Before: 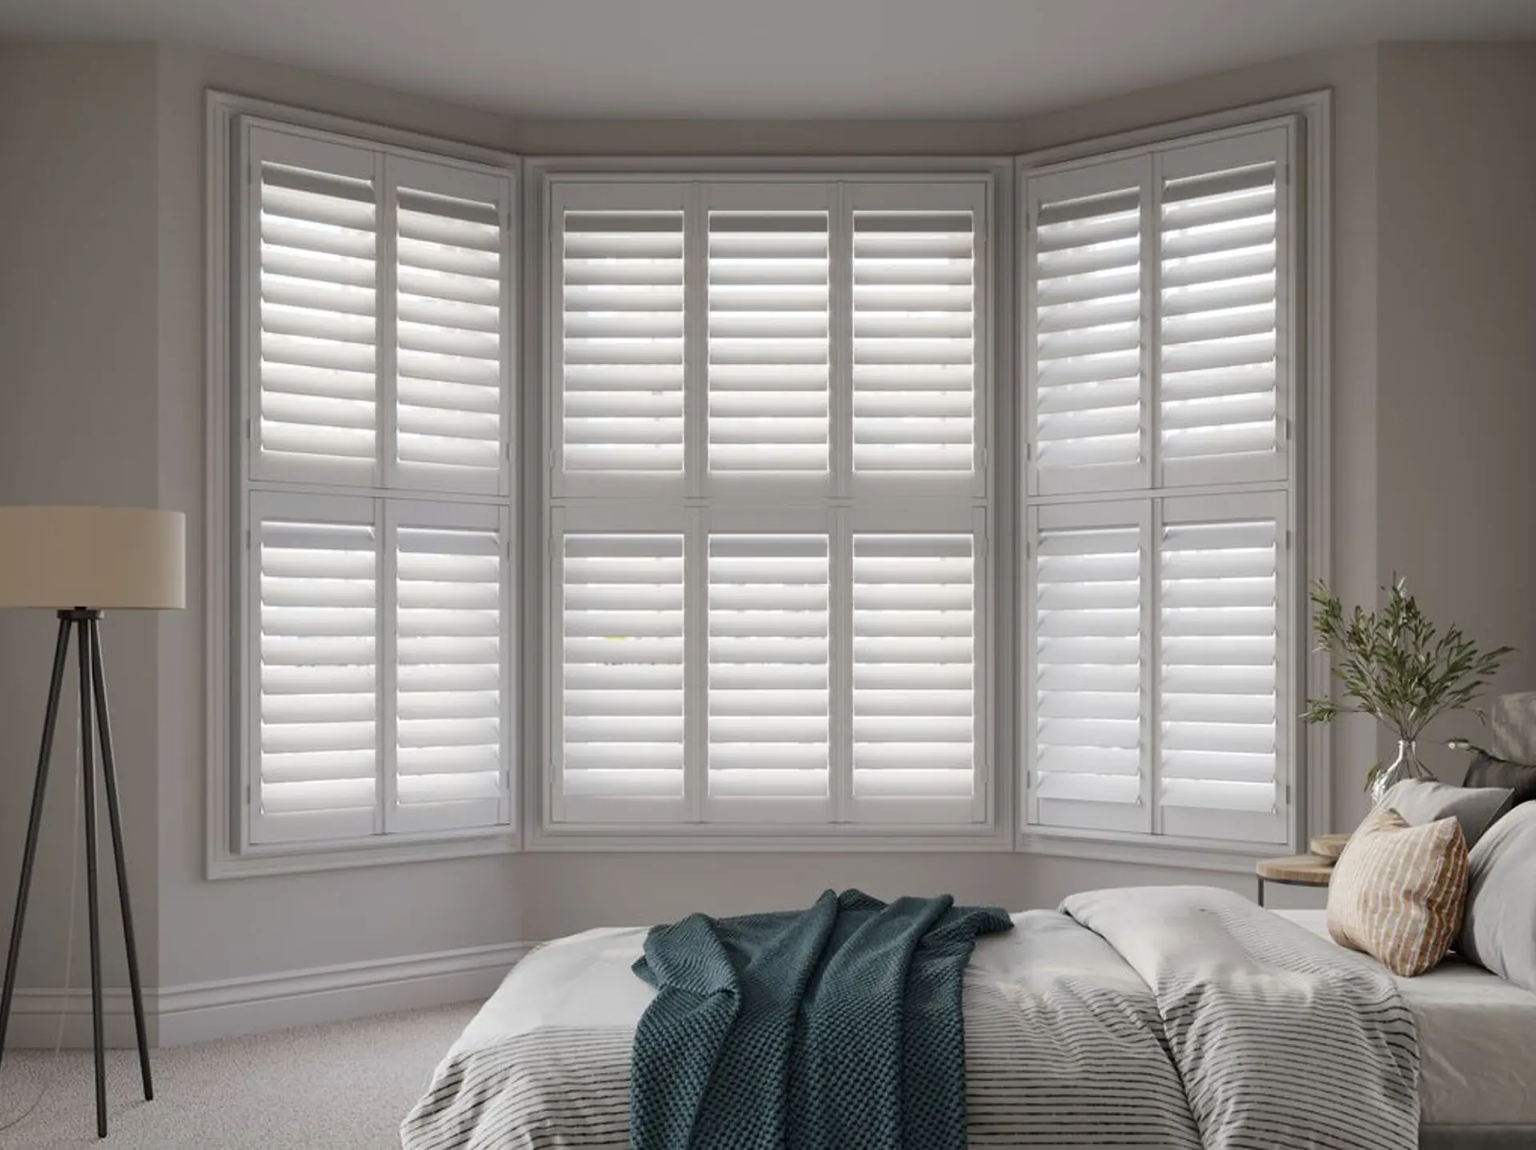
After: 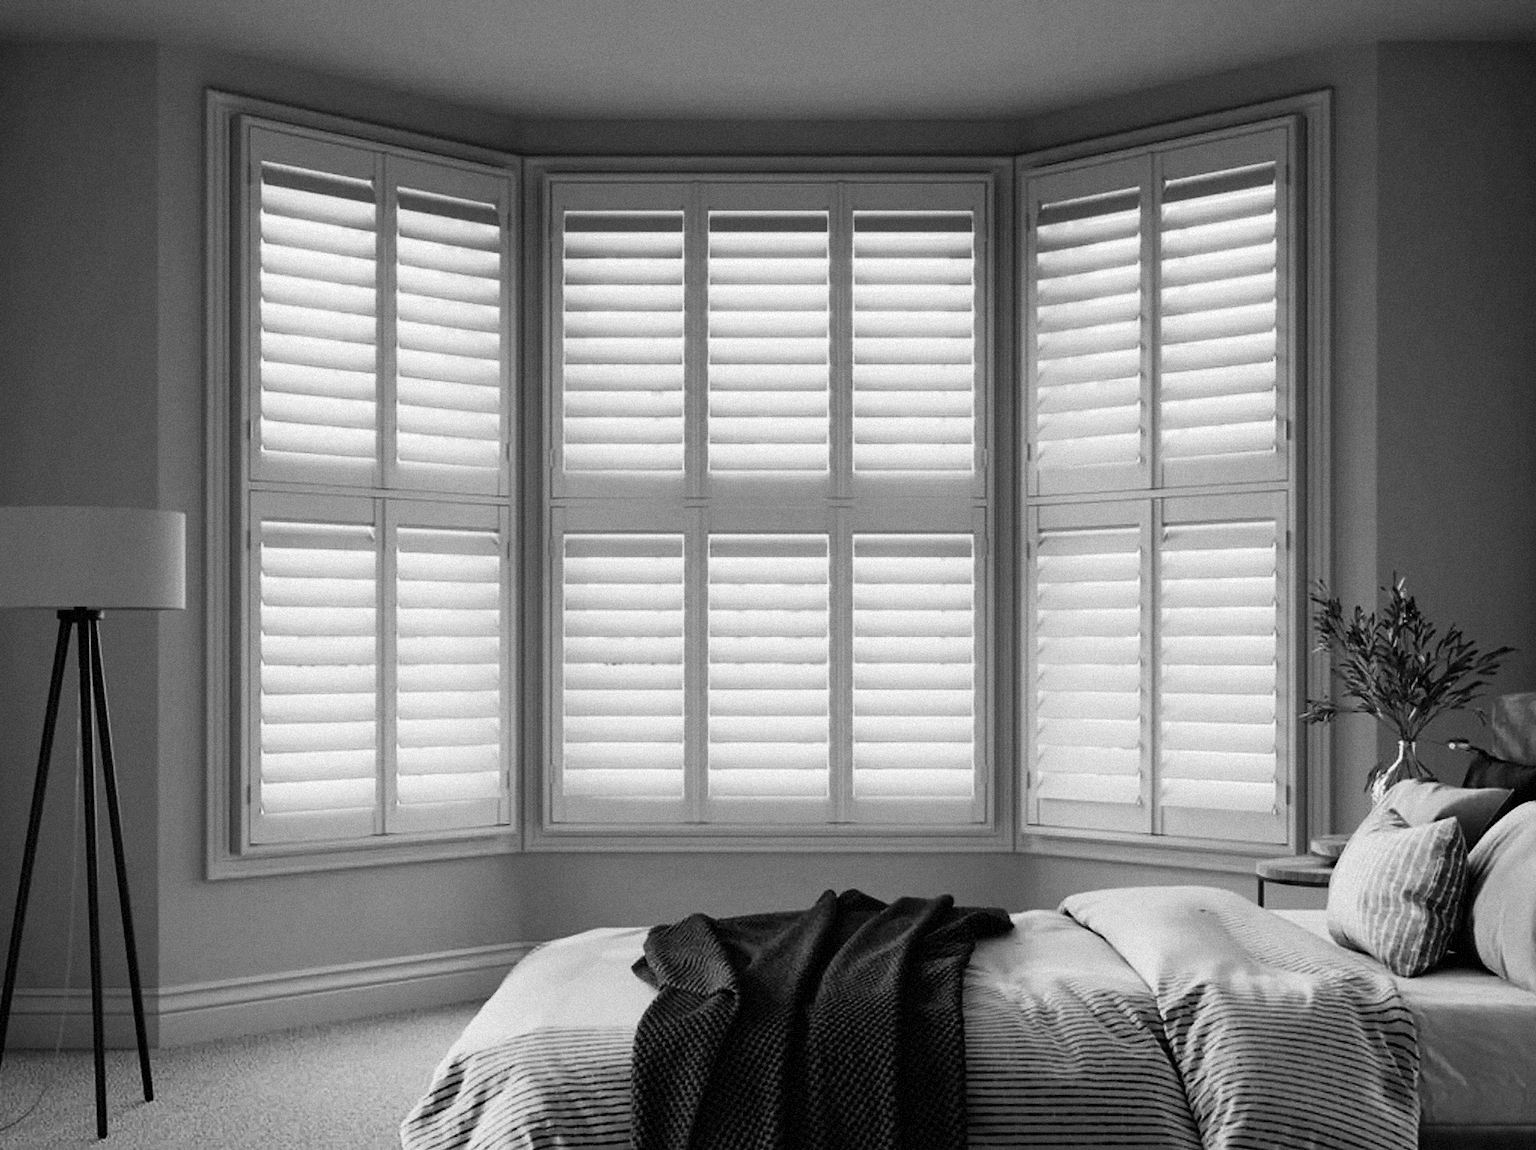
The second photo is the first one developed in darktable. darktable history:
base curve: curves: ch0 [(0, 0) (0.028, 0.03) (0.121, 0.232) (0.46, 0.748) (0.859, 0.968) (1, 1)], preserve colors none
contrast brightness saturation: contrast -0.03, brightness -0.59, saturation -1
grain: mid-tones bias 0%
